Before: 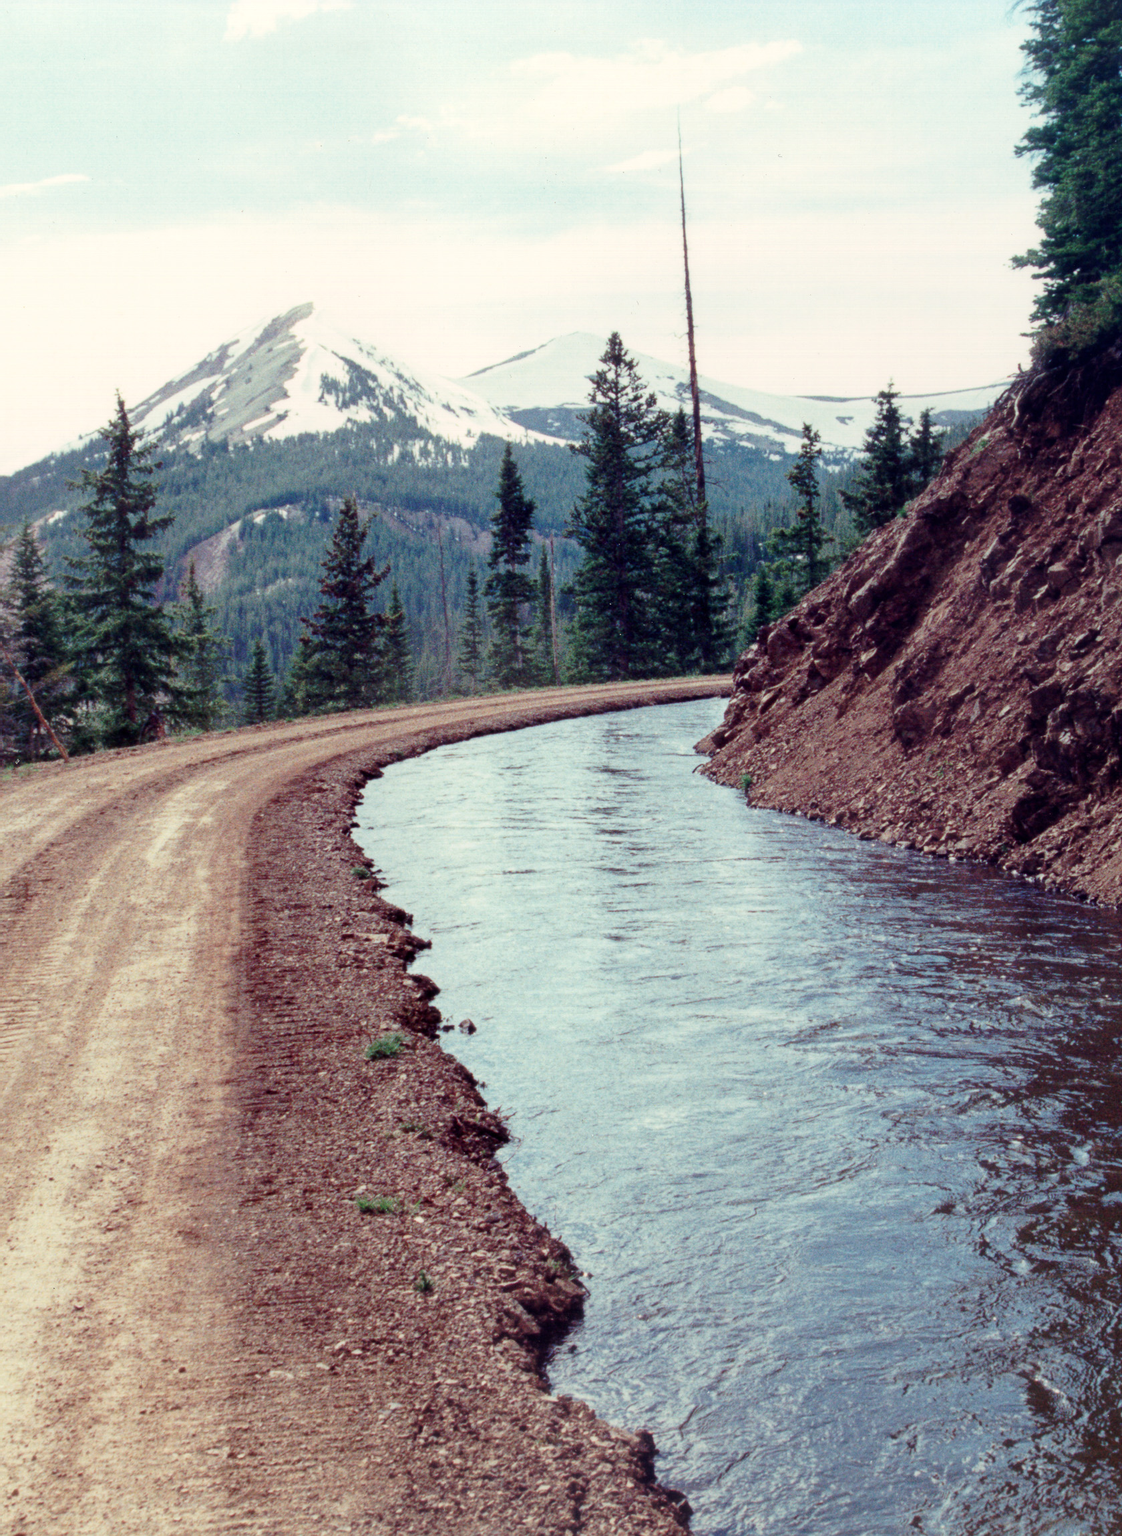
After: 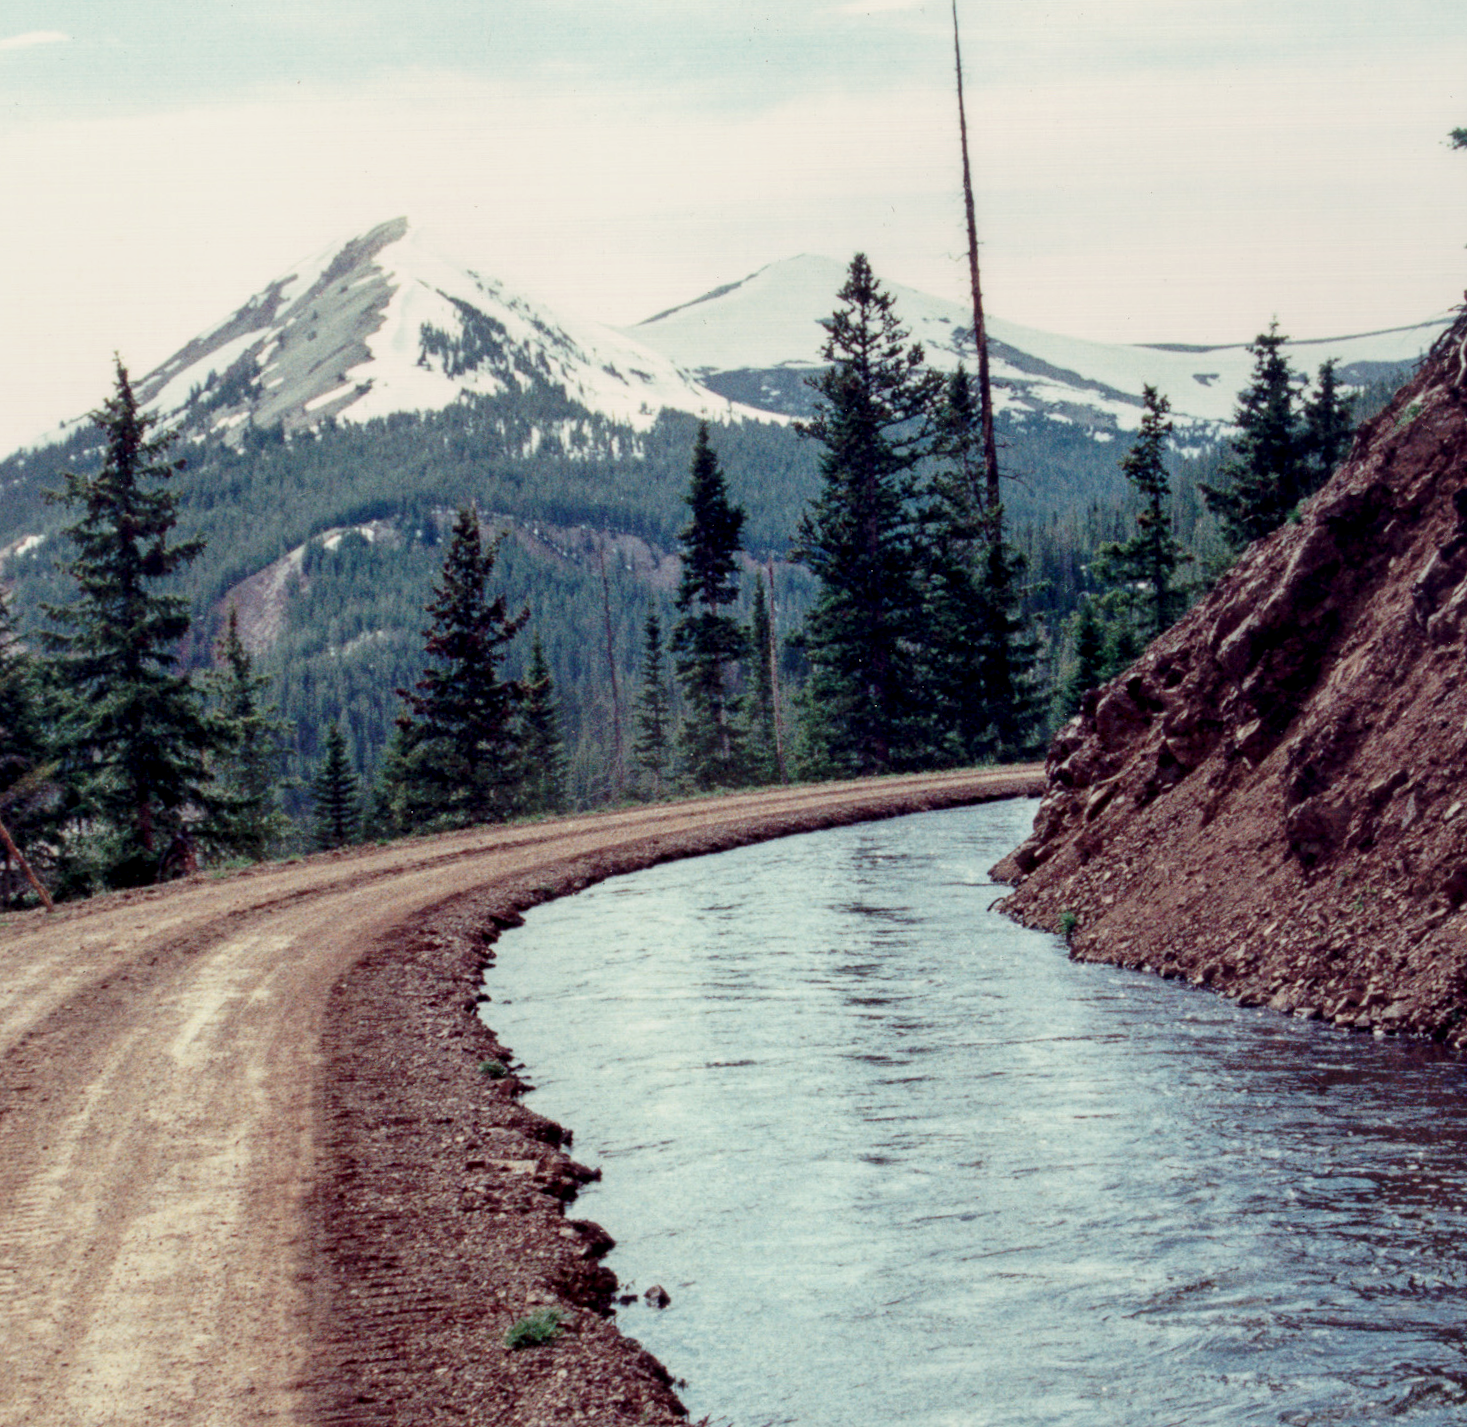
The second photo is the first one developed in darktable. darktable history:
crop: left 3.015%, top 8.969%, right 9.647%, bottom 26.457%
local contrast: highlights 25%, shadows 75%, midtone range 0.75
rotate and perspective: rotation -1°, crop left 0.011, crop right 0.989, crop top 0.025, crop bottom 0.975
exposure: exposure -0.21 EV, compensate highlight preservation false
